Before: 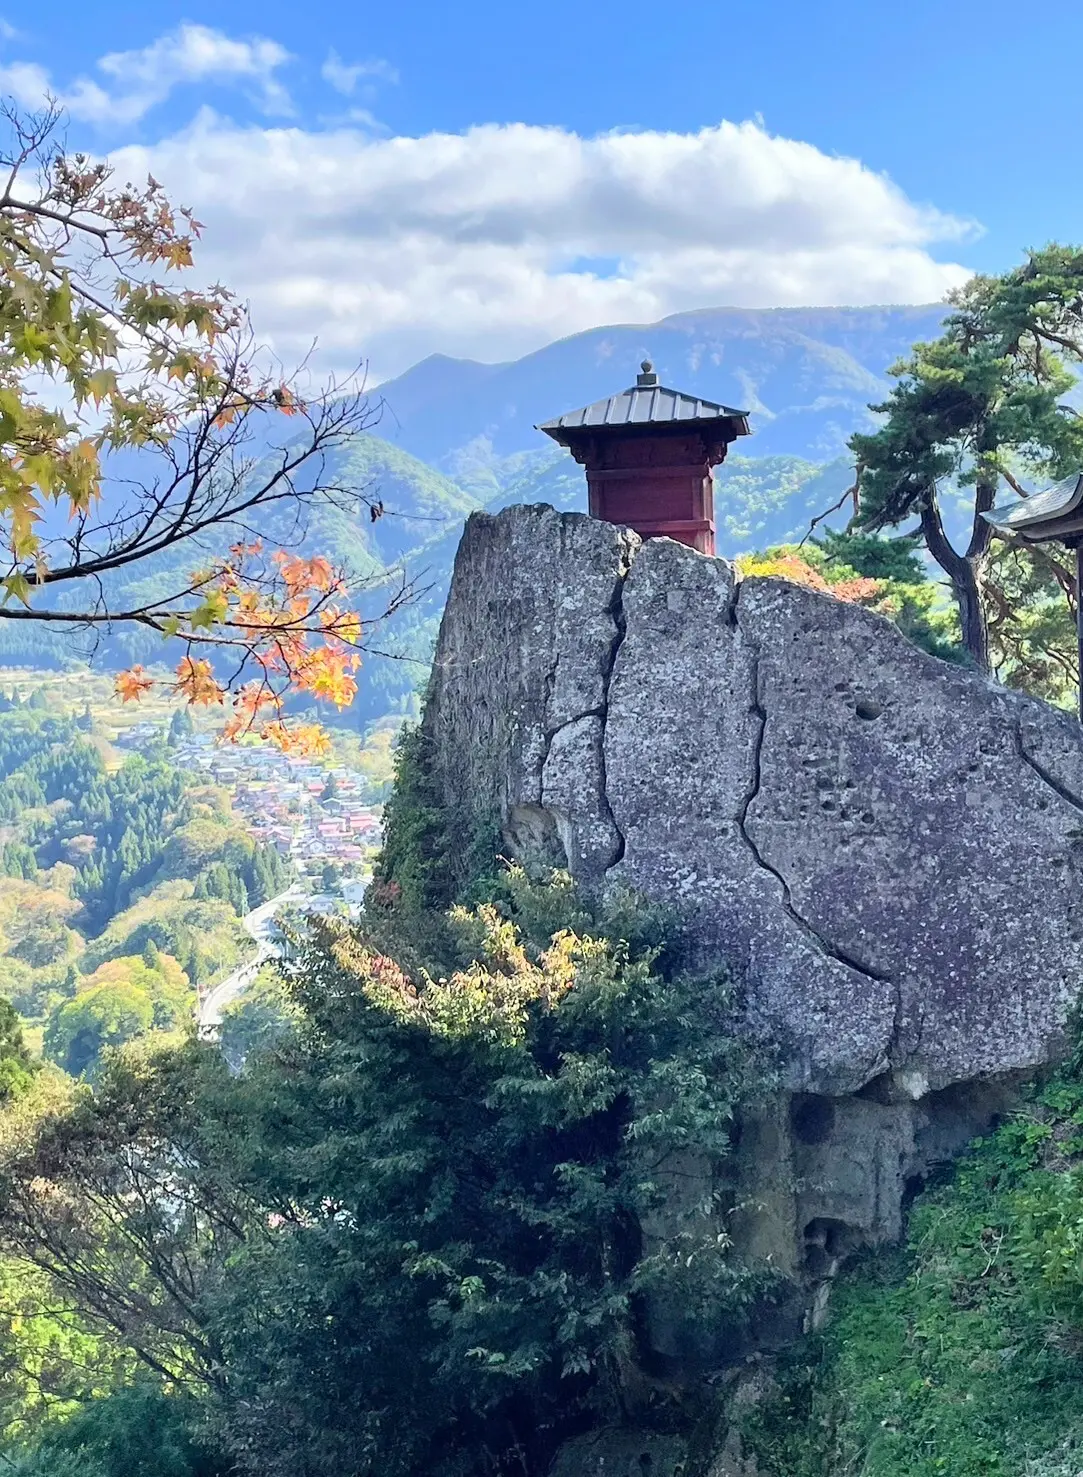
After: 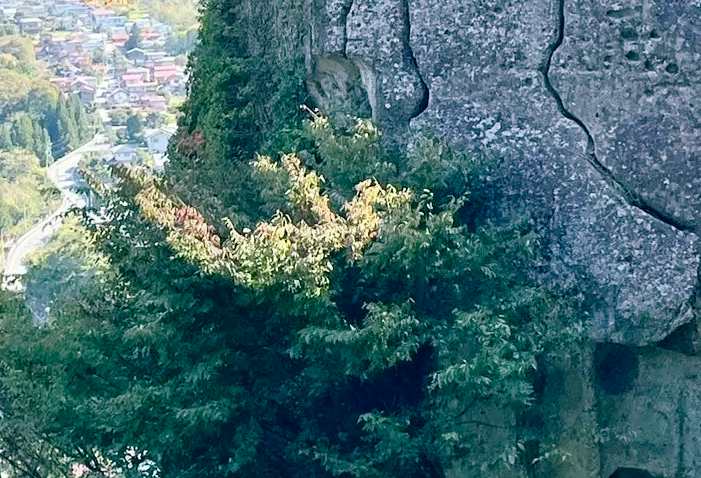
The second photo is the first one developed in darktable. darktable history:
crop: left 18.133%, top 50.805%, right 17.115%, bottom 16.824%
color balance rgb: shadows lift › chroma 11.377%, shadows lift › hue 131.04°, linear chroma grading › global chroma 15.347%, perceptual saturation grading › global saturation -11.087%, perceptual saturation grading › highlights -26.295%, perceptual saturation grading › shadows 20.657%, global vibrance 20%
